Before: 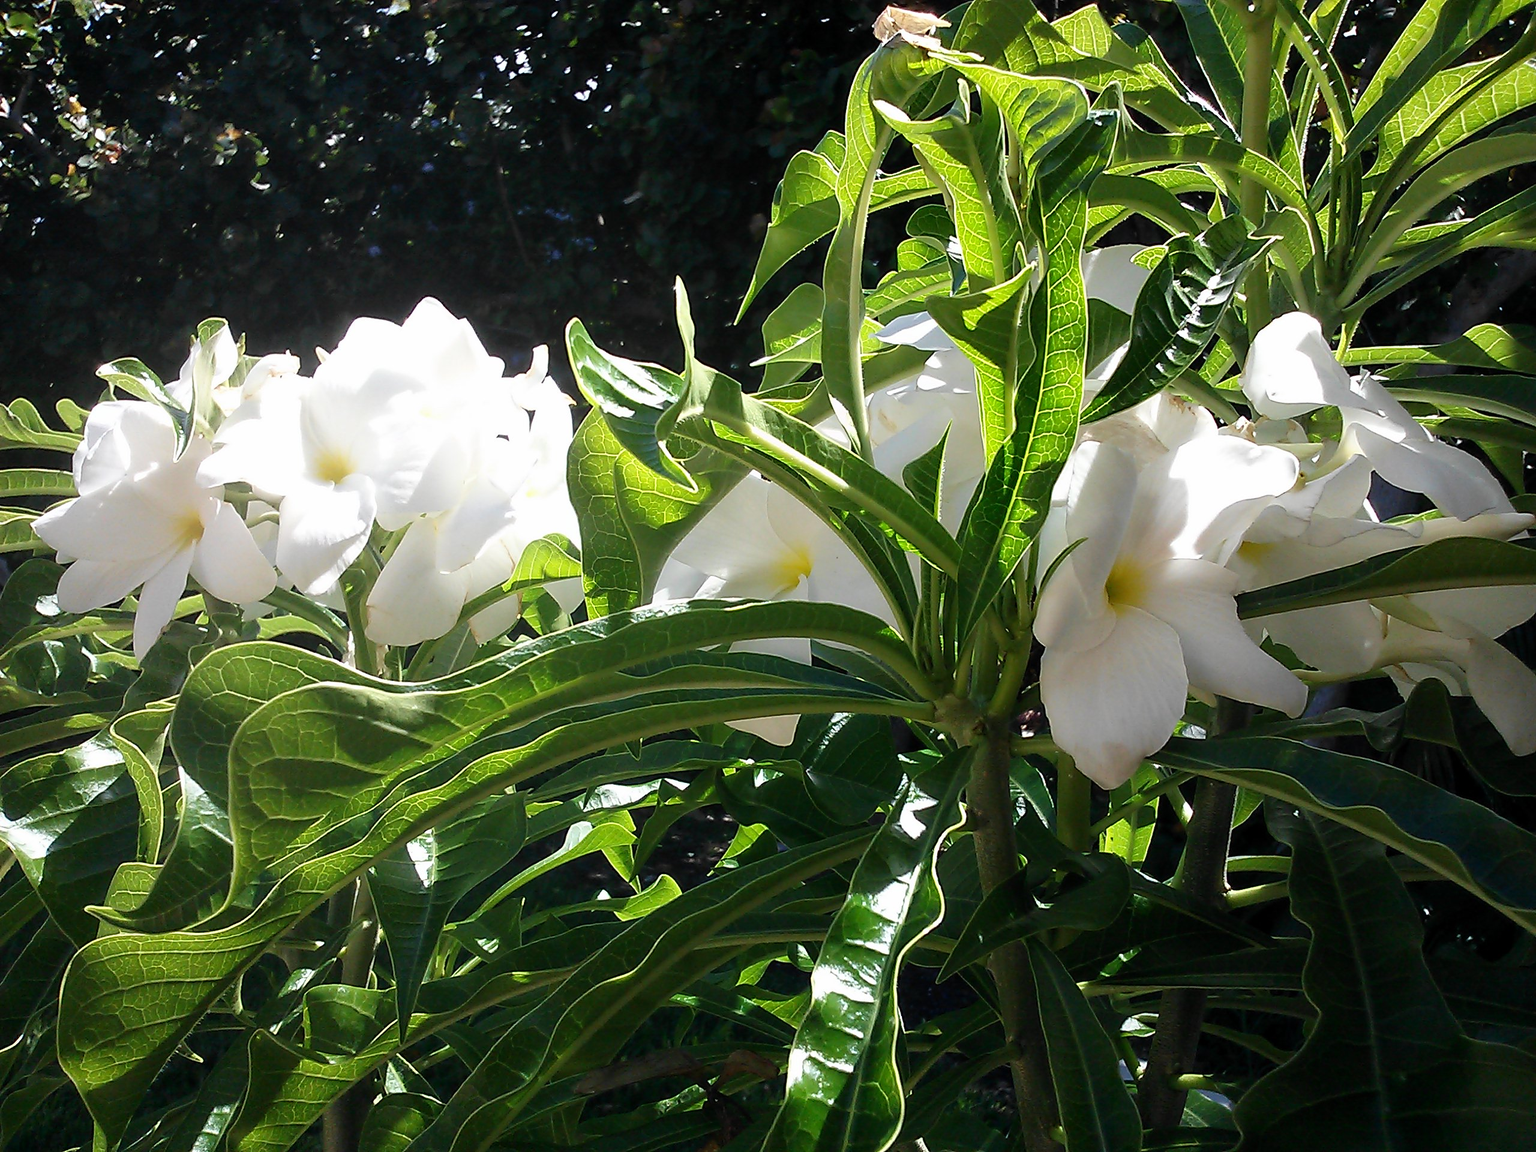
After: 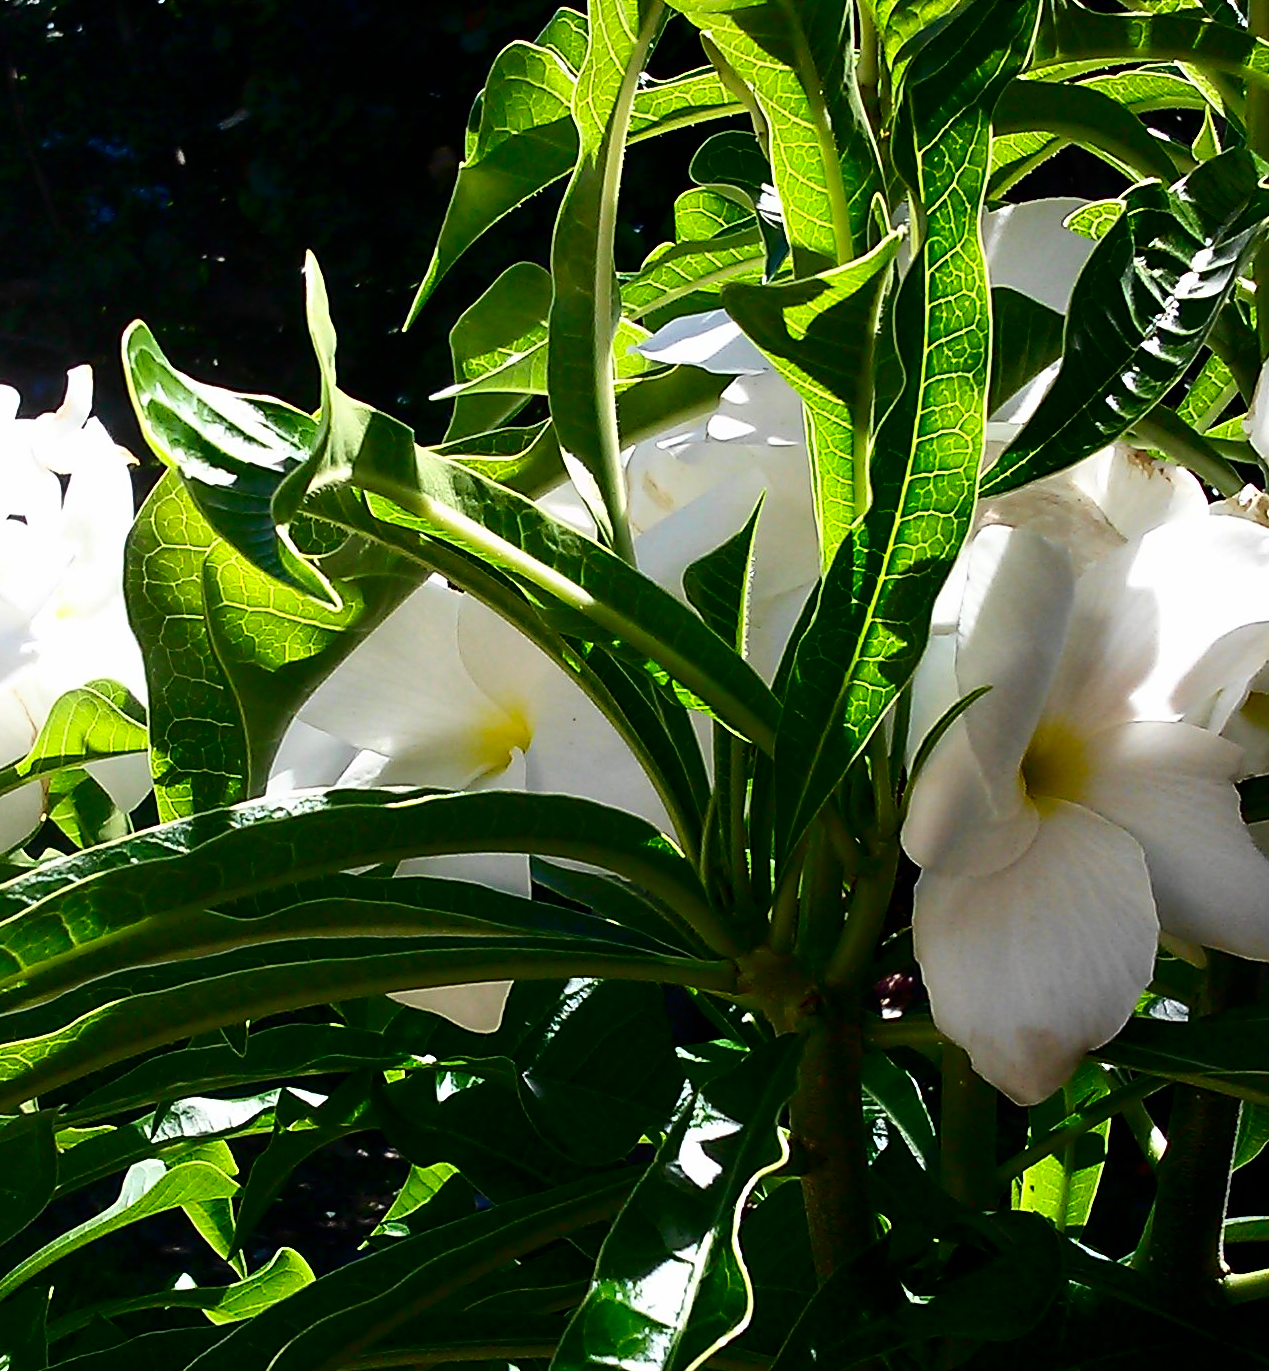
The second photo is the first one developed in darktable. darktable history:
contrast brightness saturation: contrast 0.22, brightness -0.19, saturation 0.24
crop: left 32.075%, top 10.976%, right 18.355%, bottom 17.596%
